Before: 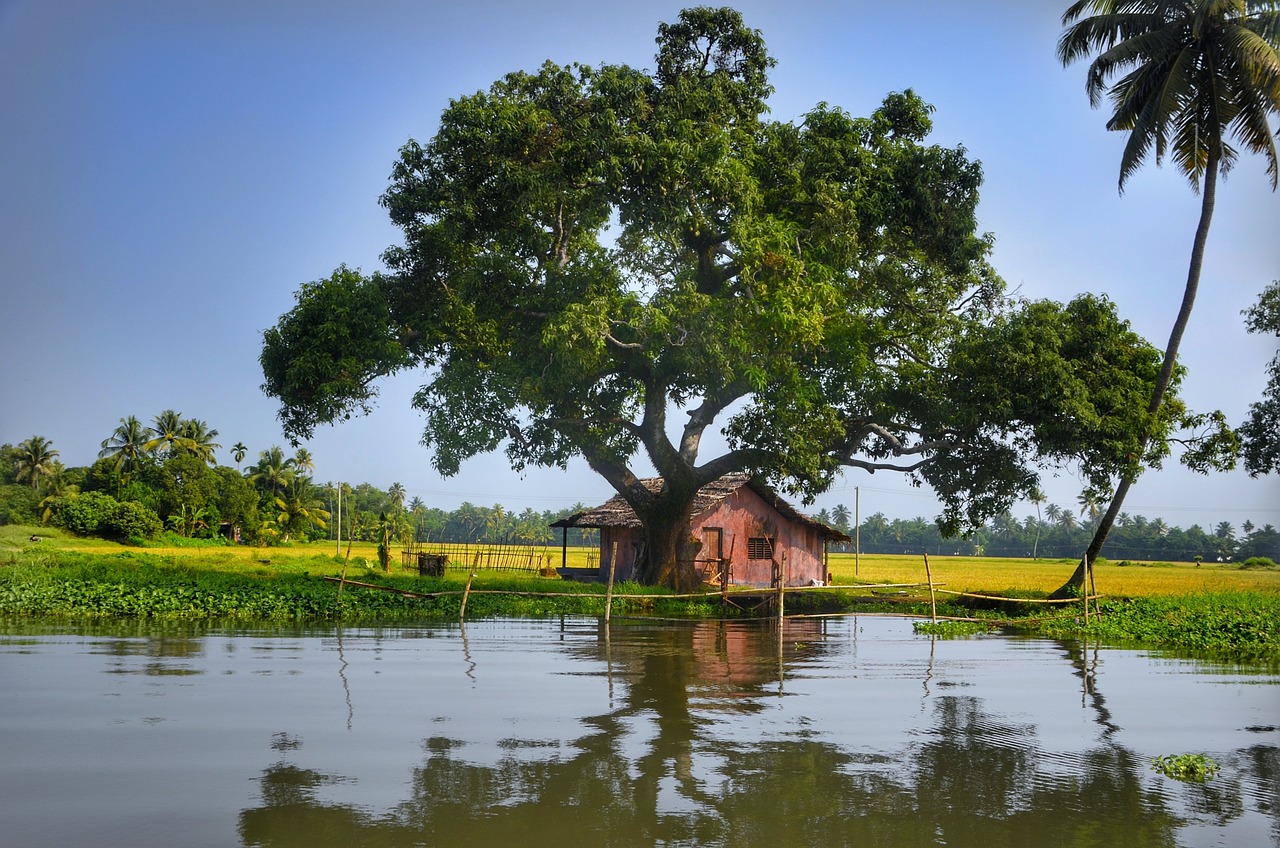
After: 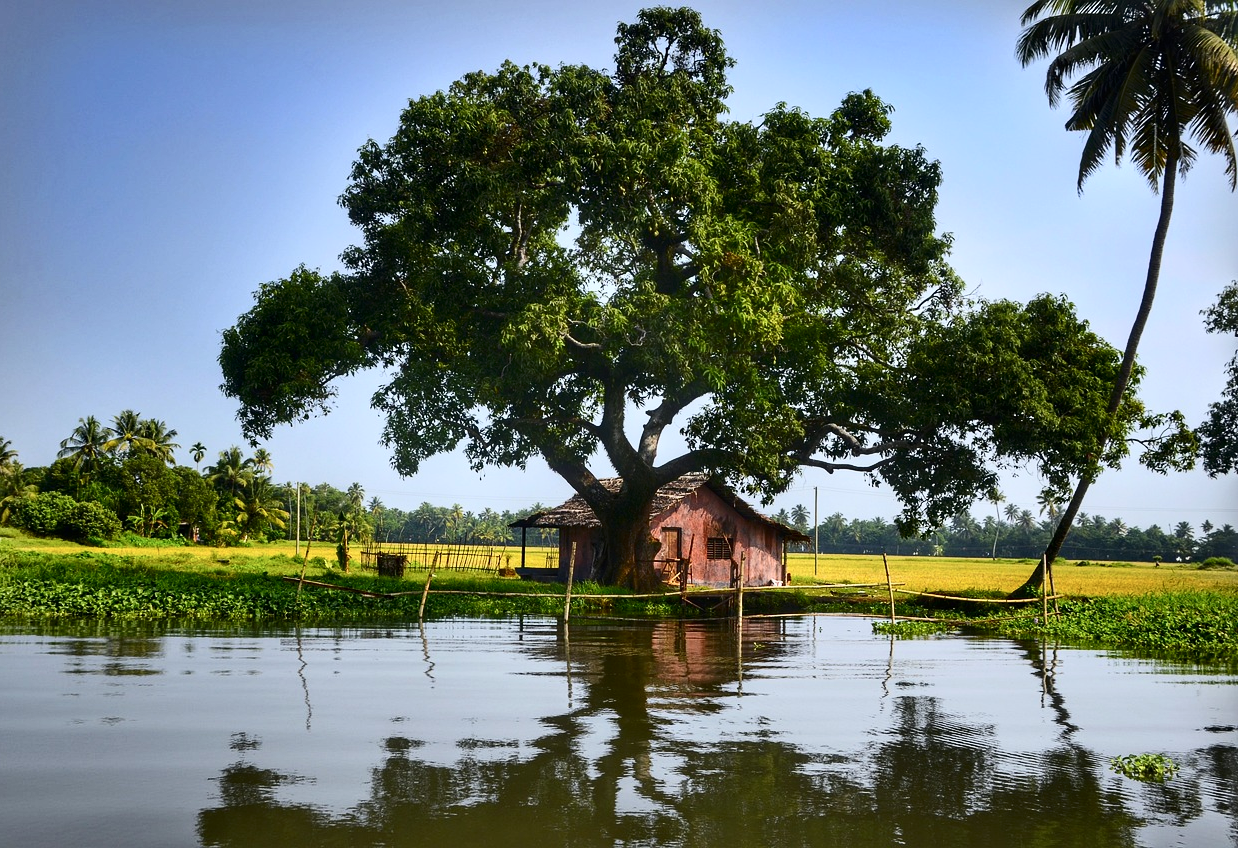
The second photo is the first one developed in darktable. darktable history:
contrast brightness saturation: contrast 0.28
crop and rotate: left 3.238%
